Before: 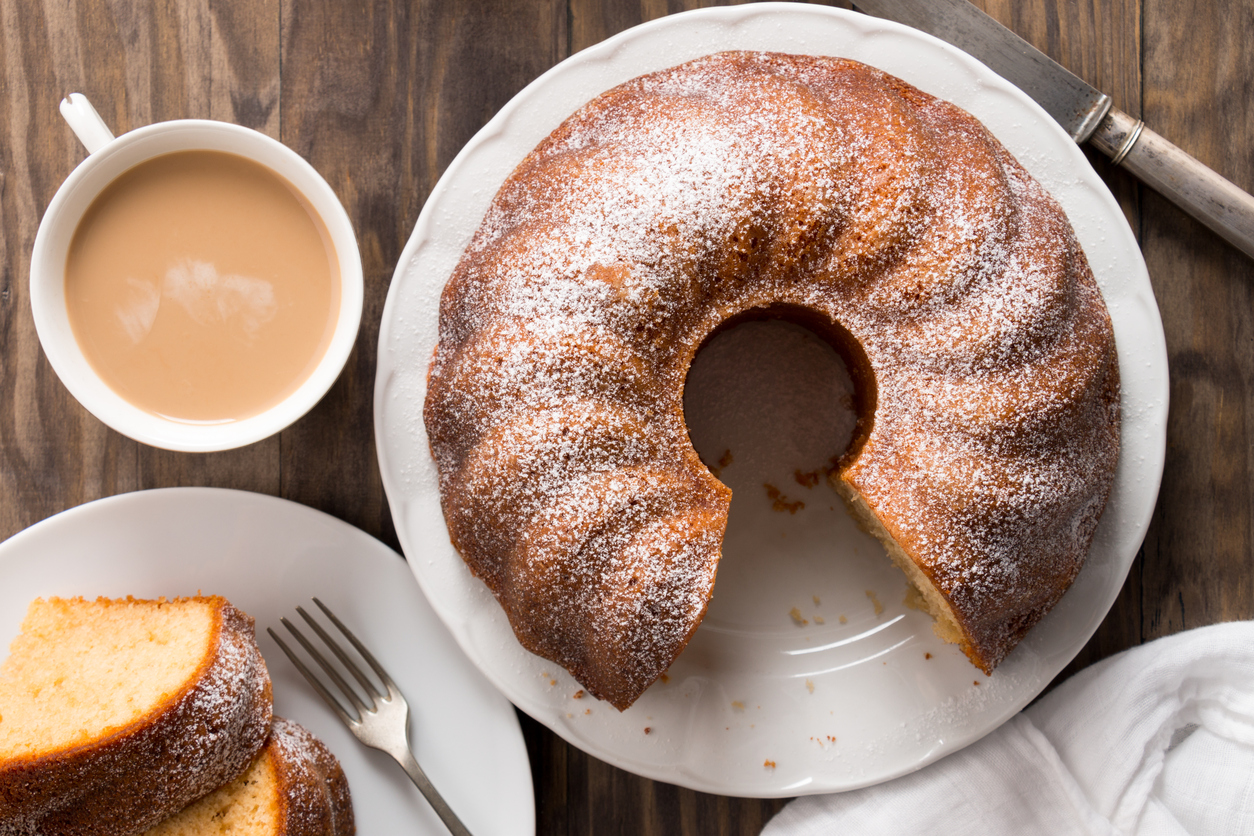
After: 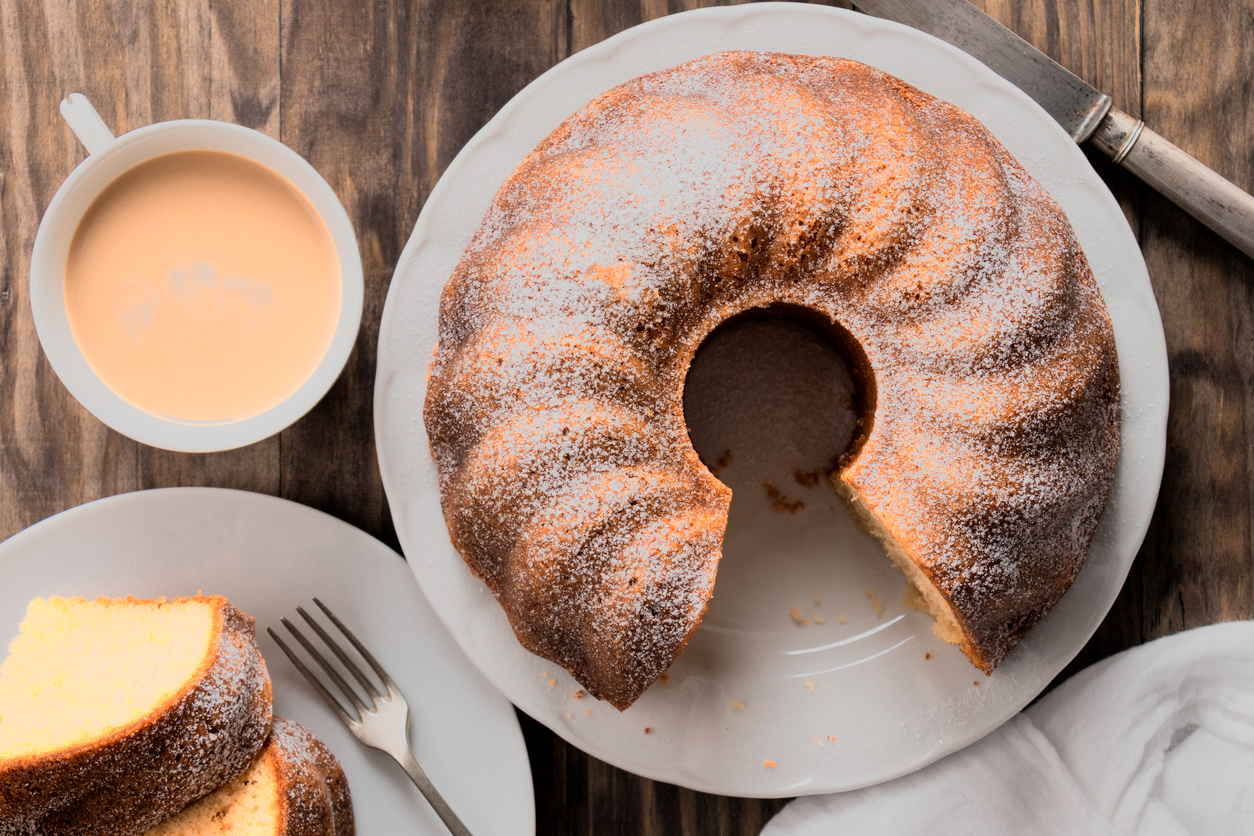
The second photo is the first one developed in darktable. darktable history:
color zones: curves: ch0 [(0.018, 0.548) (0.197, 0.654) (0.425, 0.447) (0.605, 0.658) (0.732, 0.579)]; ch1 [(0.105, 0.531) (0.224, 0.531) (0.386, 0.39) (0.618, 0.456) (0.732, 0.456) (0.956, 0.421)]; ch2 [(0.039, 0.583) (0.215, 0.465) (0.399, 0.544) (0.465, 0.548) (0.614, 0.447) (0.724, 0.43) (0.882, 0.623) (0.956, 0.632)]
filmic rgb: black relative exposure -7.65 EV, white relative exposure 4.56 EV, hardness 3.61, color science v6 (2022)
